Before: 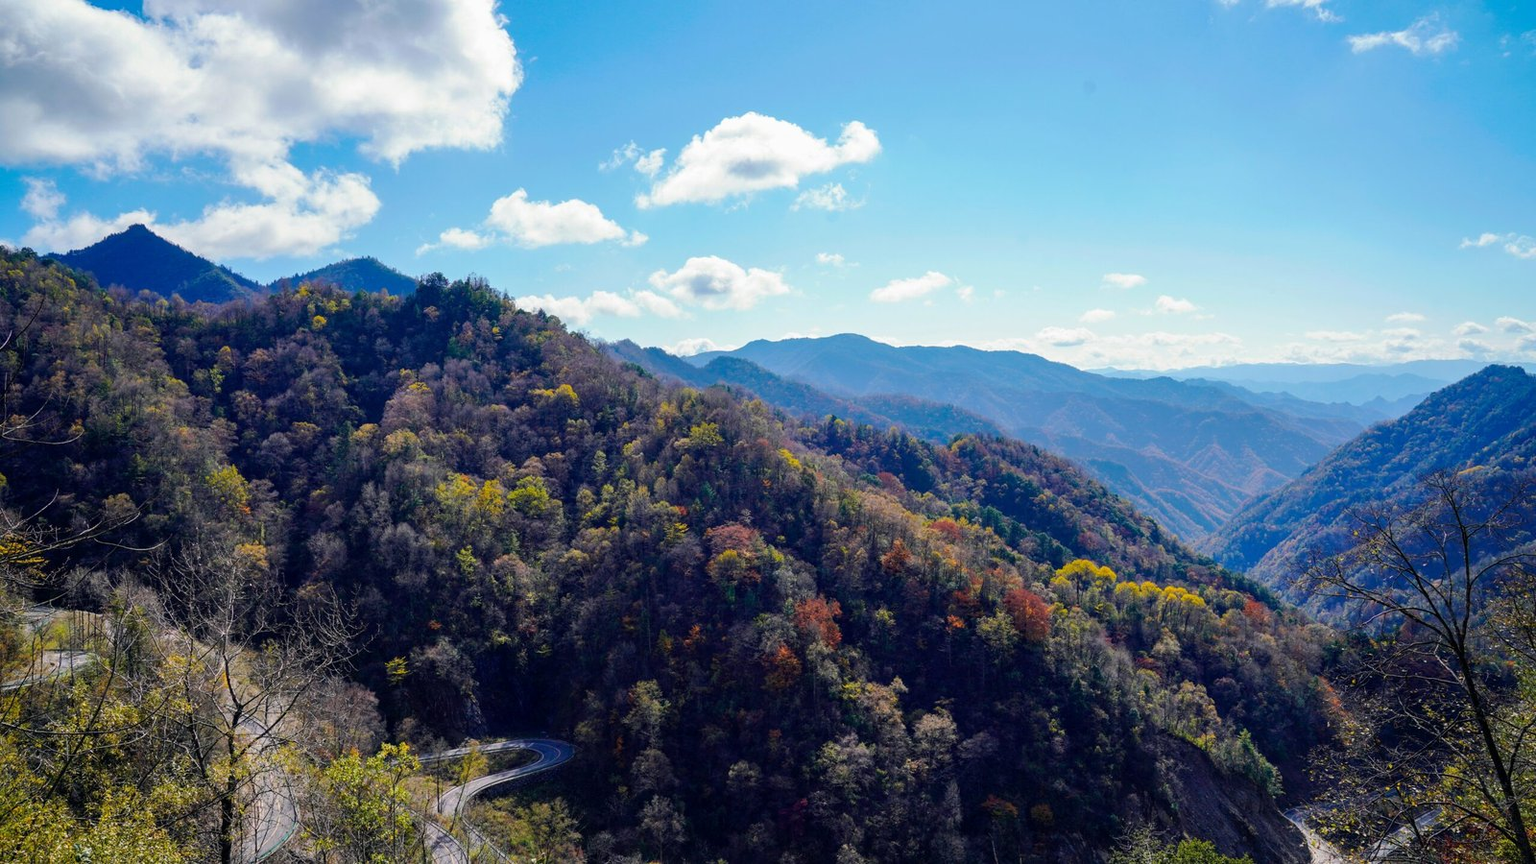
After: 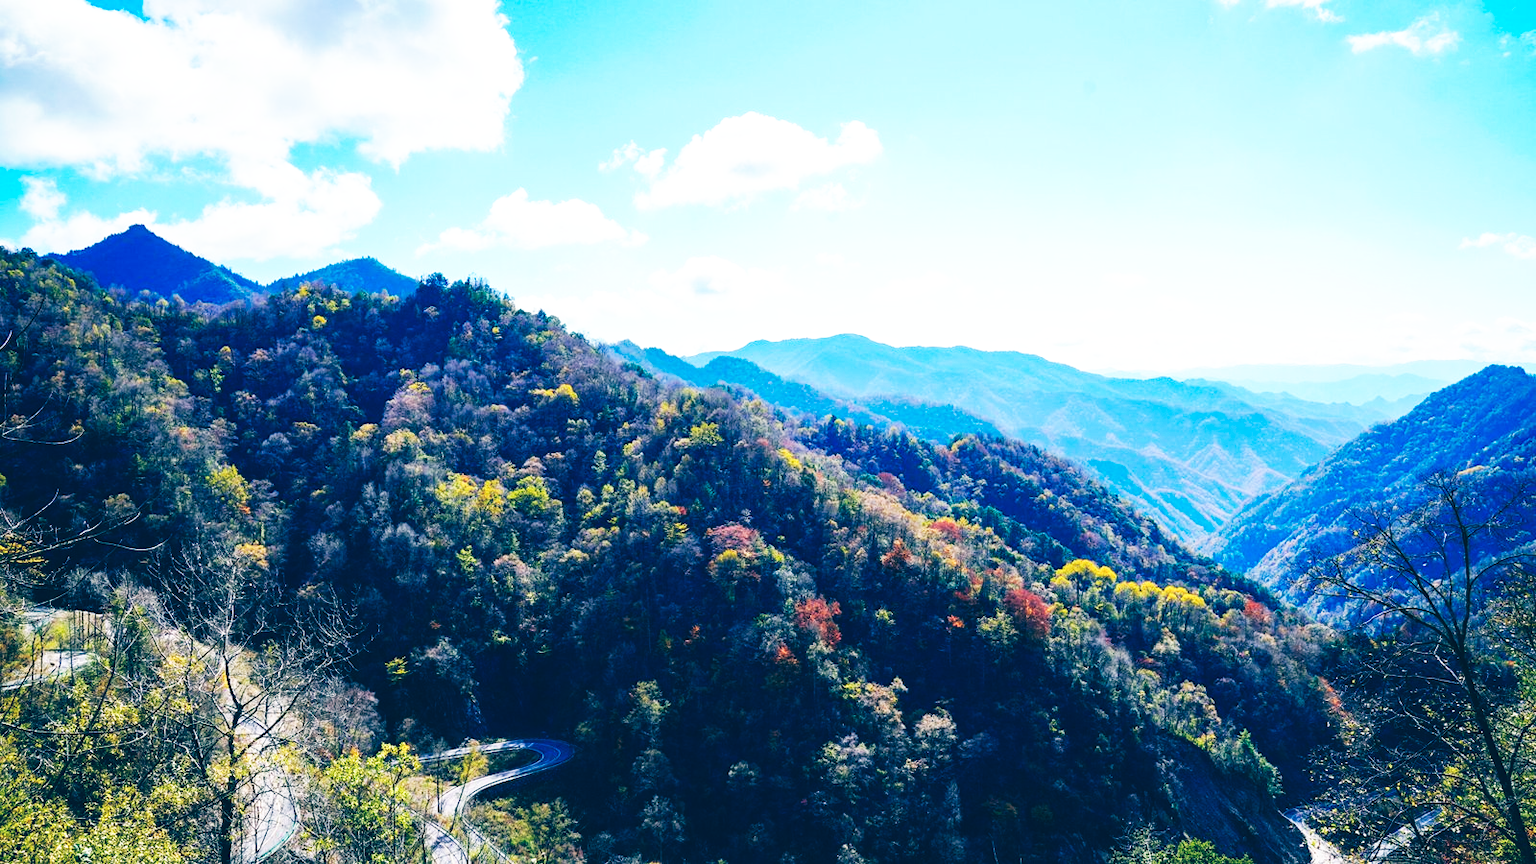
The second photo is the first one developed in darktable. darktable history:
base curve: curves: ch0 [(0, 0) (0.007, 0.004) (0.027, 0.03) (0.046, 0.07) (0.207, 0.54) (0.442, 0.872) (0.673, 0.972) (1, 1)], preserve colors none
color balance: lift [1.016, 0.983, 1, 1.017], gamma [0.958, 1, 1, 1], gain [0.981, 1.007, 0.993, 1.002], input saturation 118.26%, contrast 13.43%, contrast fulcrum 21.62%, output saturation 82.76%
